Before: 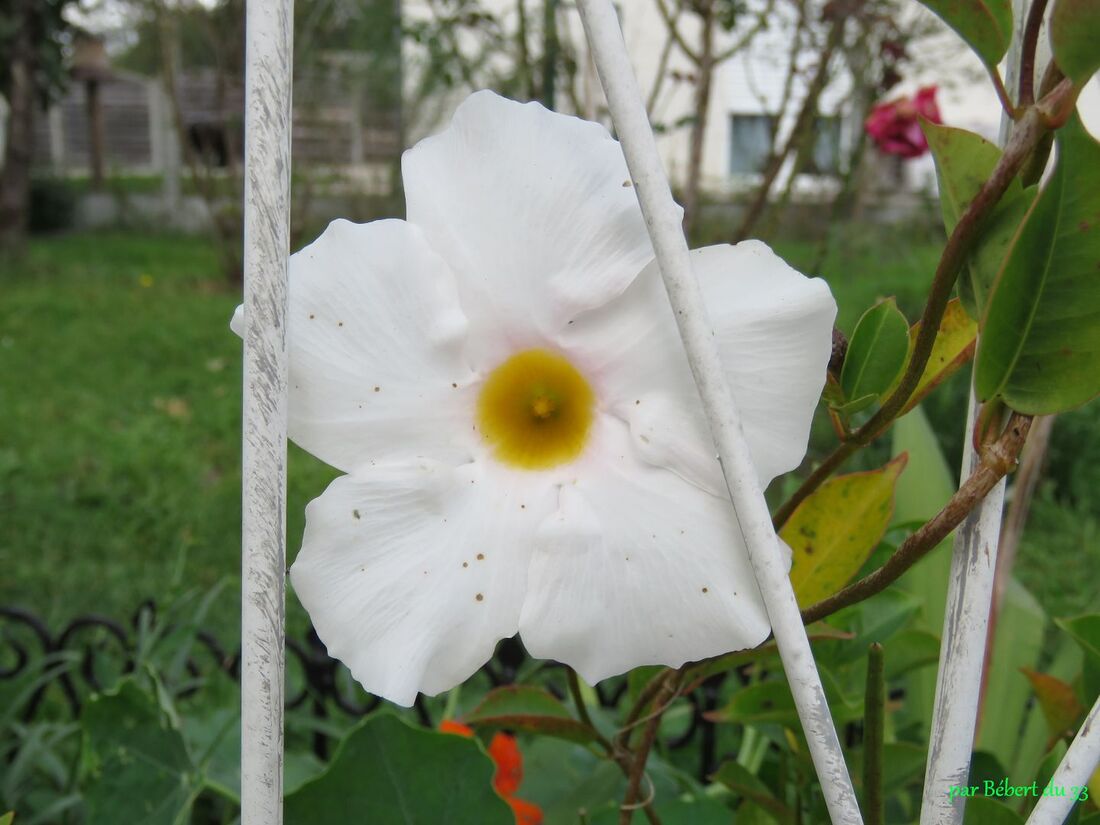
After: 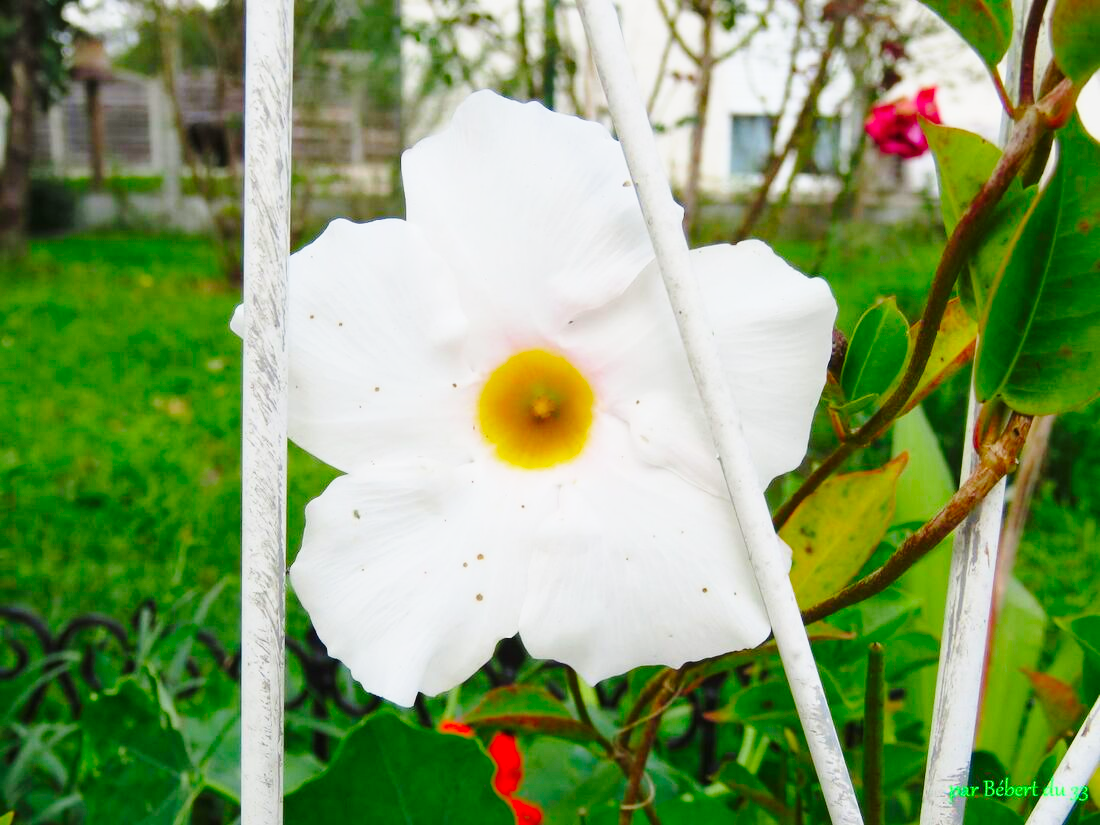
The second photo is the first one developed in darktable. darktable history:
contrast brightness saturation: saturation 0.5
base curve: curves: ch0 [(0, 0) (0.028, 0.03) (0.121, 0.232) (0.46, 0.748) (0.859, 0.968) (1, 1)], preserve colors none
